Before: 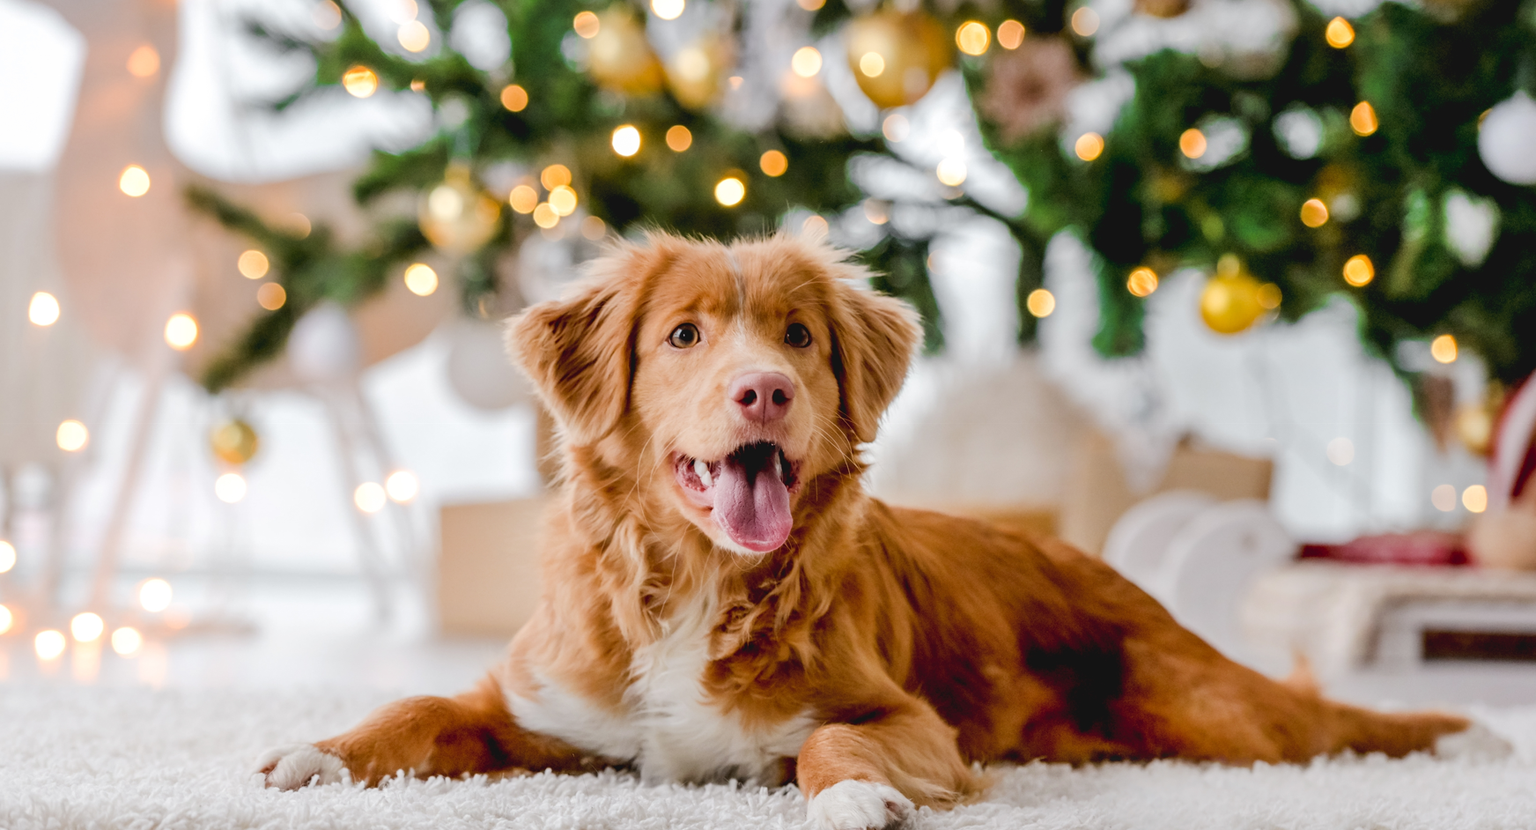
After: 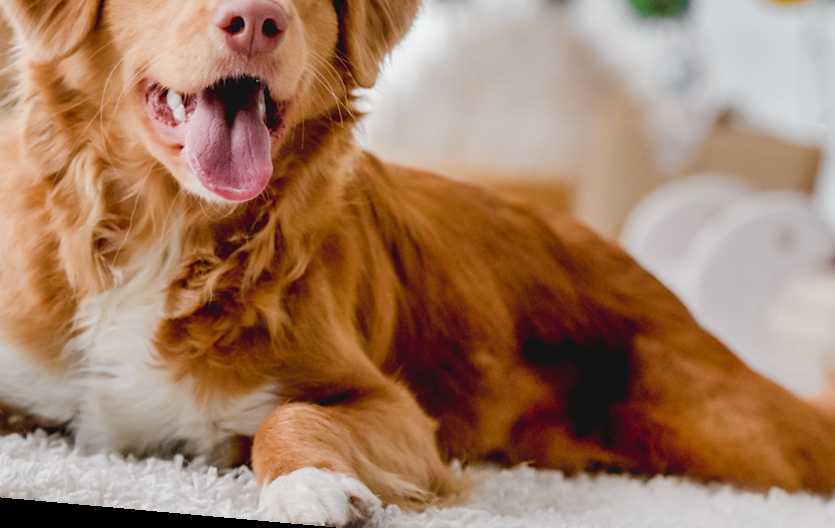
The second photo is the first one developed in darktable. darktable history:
rotate and perspective: rotation 5.12°, automatic cropping off
crop: left 35.976%, top 45.819%, right 18.162%, bottom 5.807%
